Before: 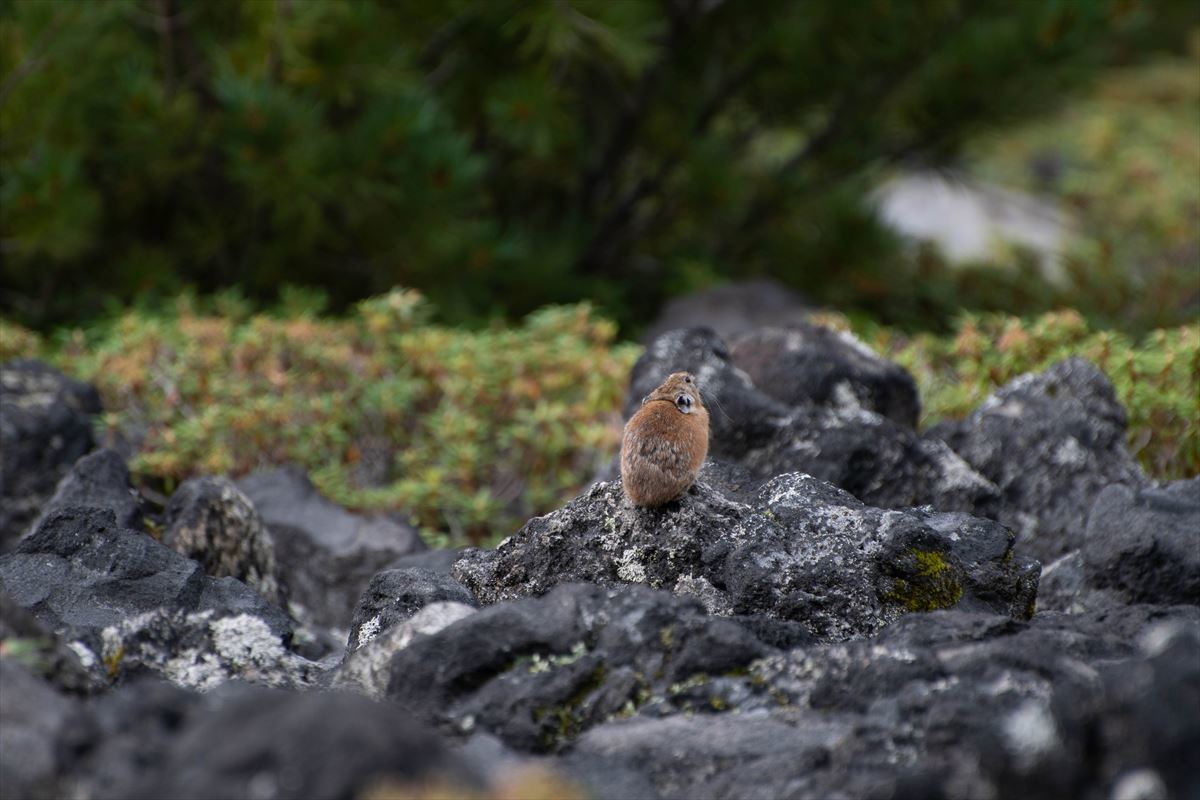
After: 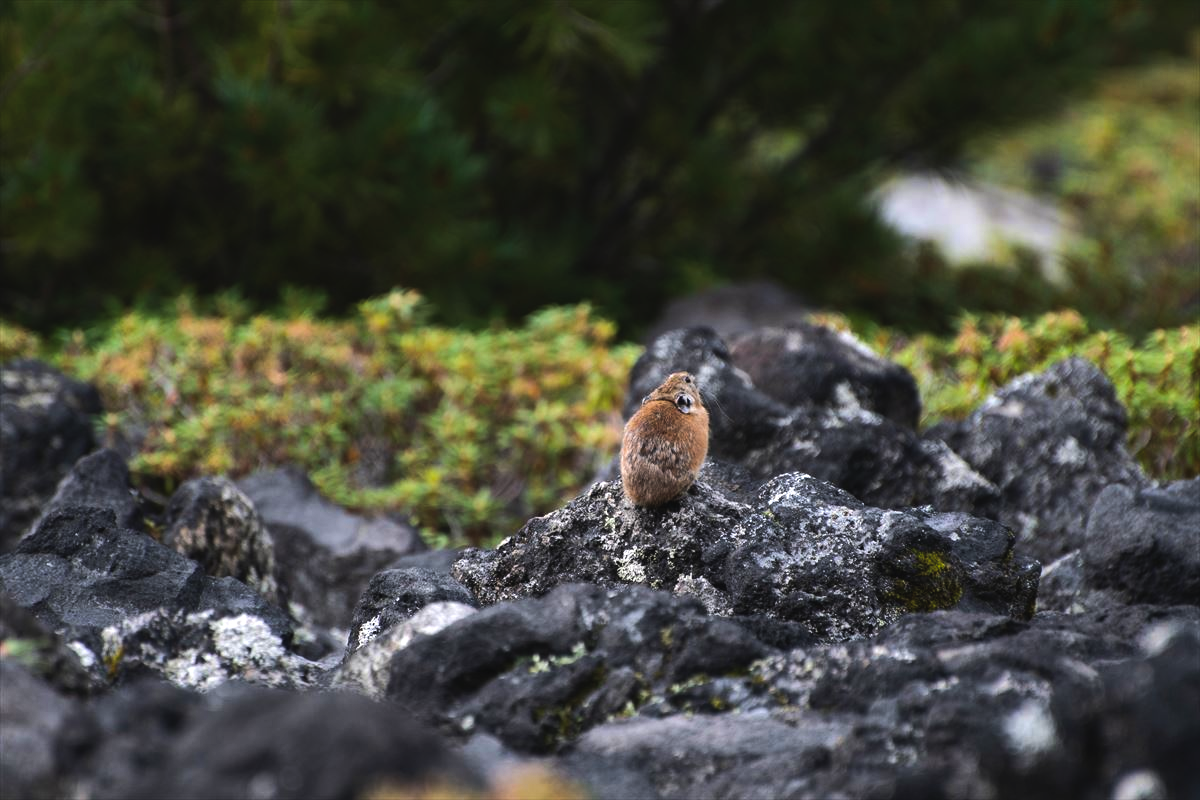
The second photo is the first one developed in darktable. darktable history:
color balance rgb: global offset › luminance 0.71%, perceptual saturation grading › global saturation -11.5%, perceptual brilliance grading › highlights 17.77%, perceptual brilliance grading › mid-tones 31.71%, perceptual brilliance grading › shadows -31.01%, global vibrance 50%
white balance: emerald 1
